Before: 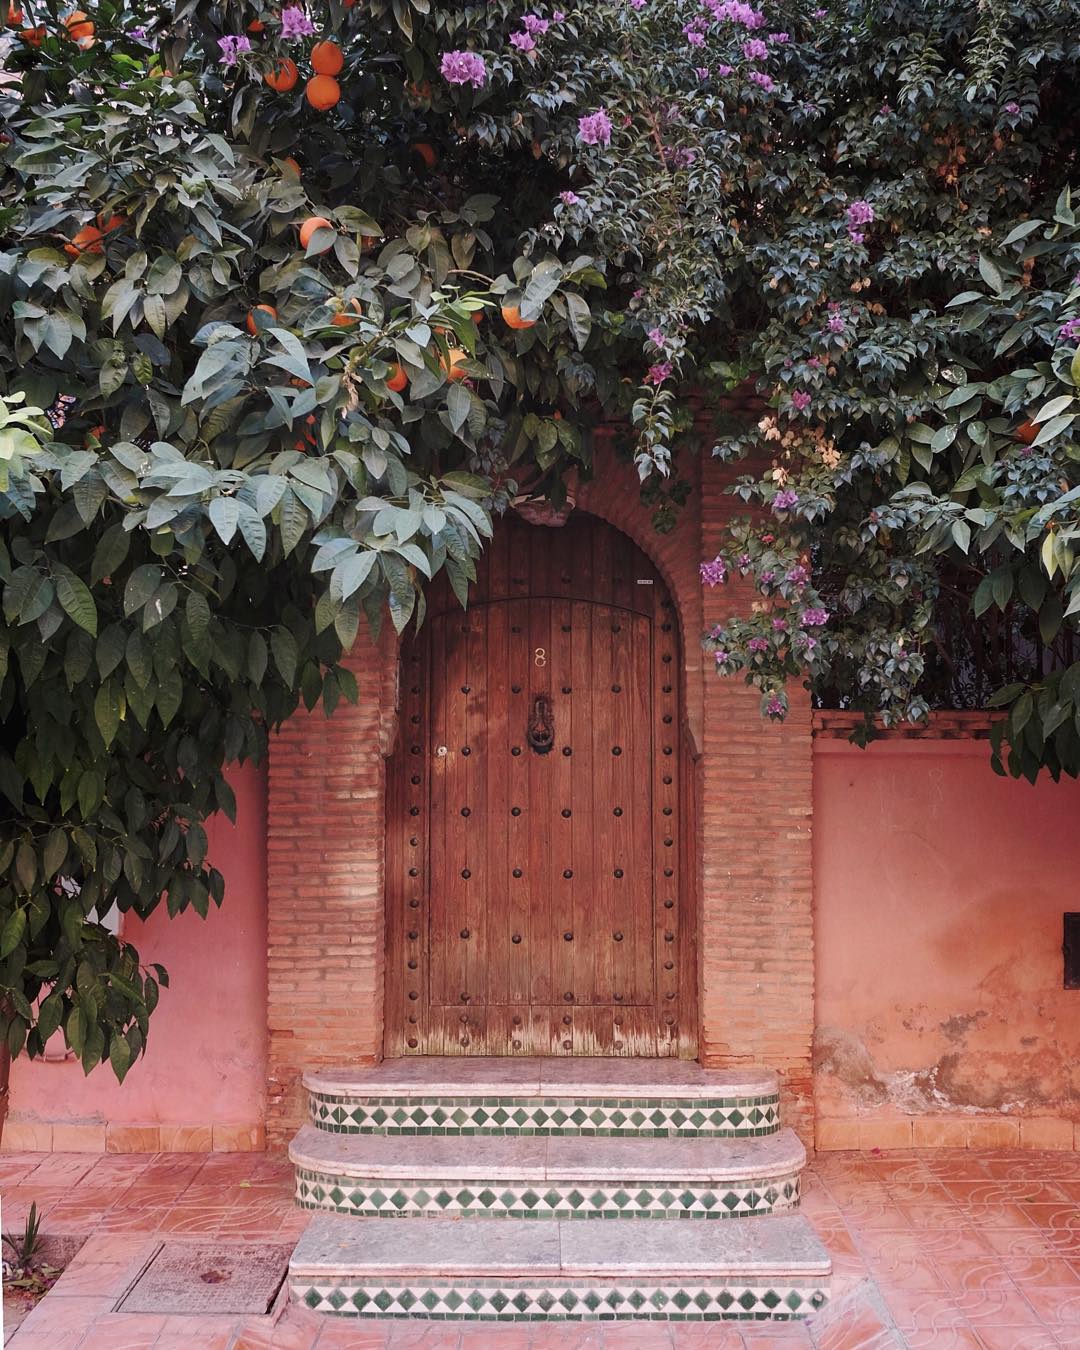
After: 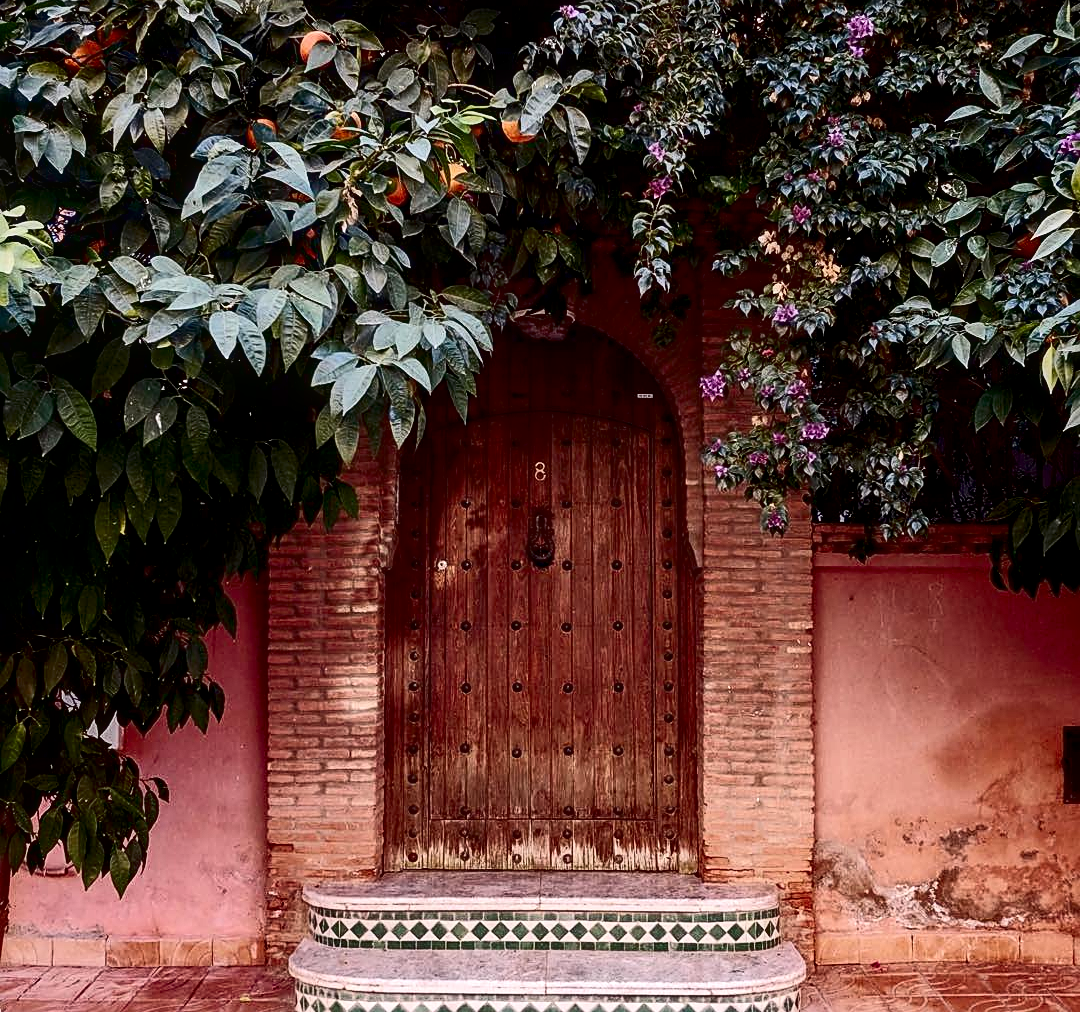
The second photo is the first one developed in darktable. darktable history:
local contrast: on, module defaults
contrast brightness saturation: contrast 0.32, brightness -0.08, saturation 0.17
sharpen: on, module defaults
exposure: black level correction 0.016, exposure -0.009 EV, compensate highlight preservation false
color zones: curves: ch1 [(0.077, 0.436) (0.25, 0.5) (0.75, 0.5)]
crop: top 13.819%, bottom 11.169%
